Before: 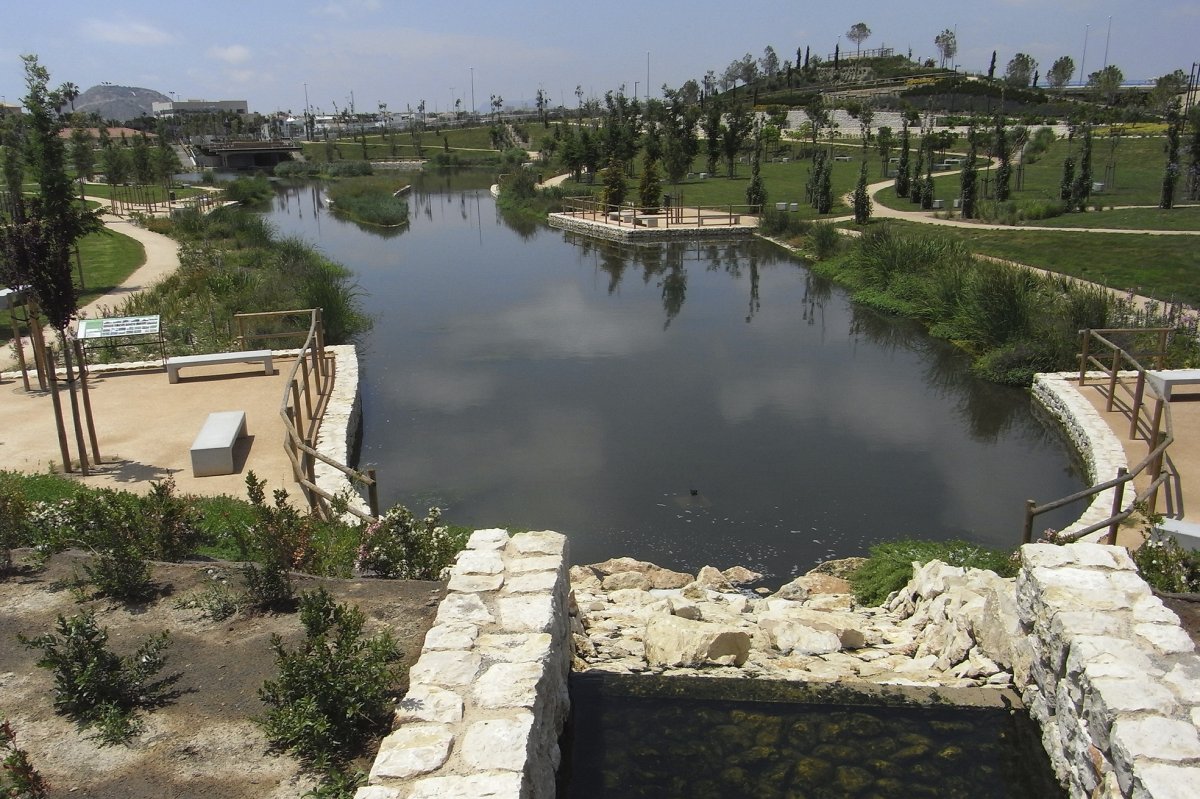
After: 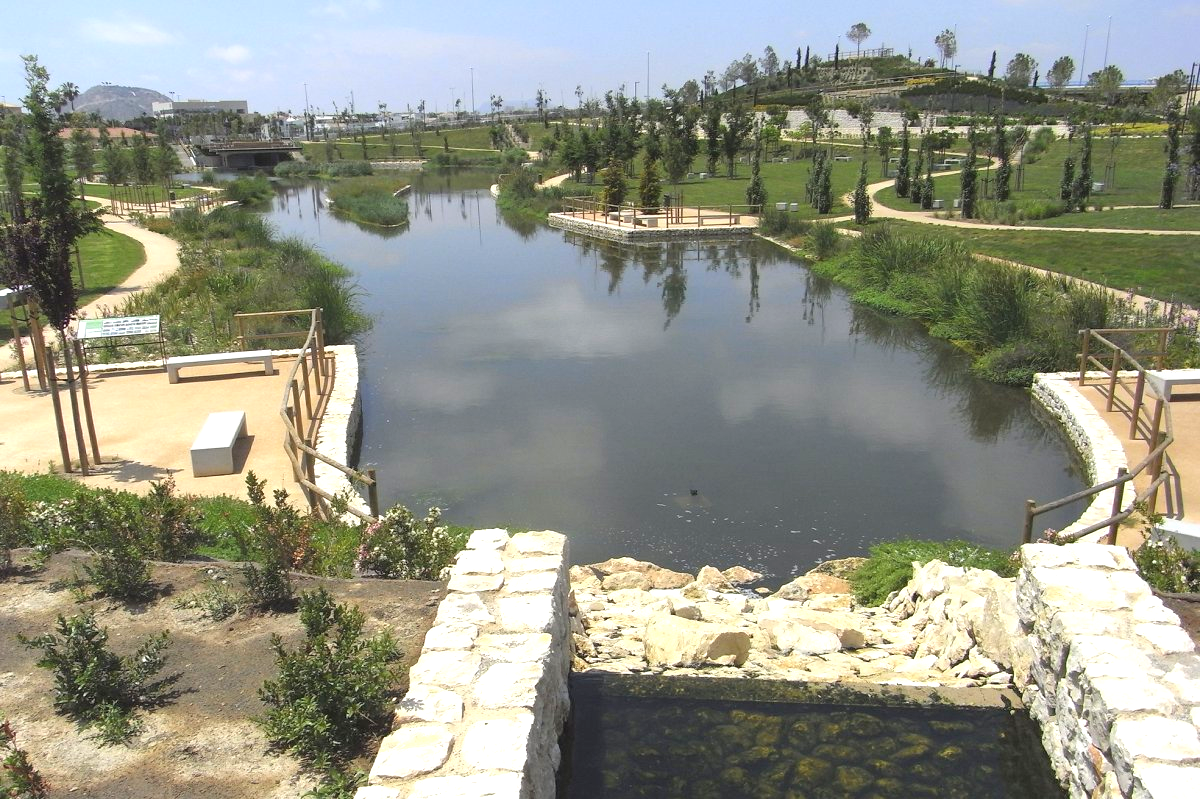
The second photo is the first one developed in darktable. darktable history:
contrast brightness saturation: brightness 0.093, saturation 0.194
exposure: black level correction 0, exposure 0.694 EV, compensate highlight preservation false
